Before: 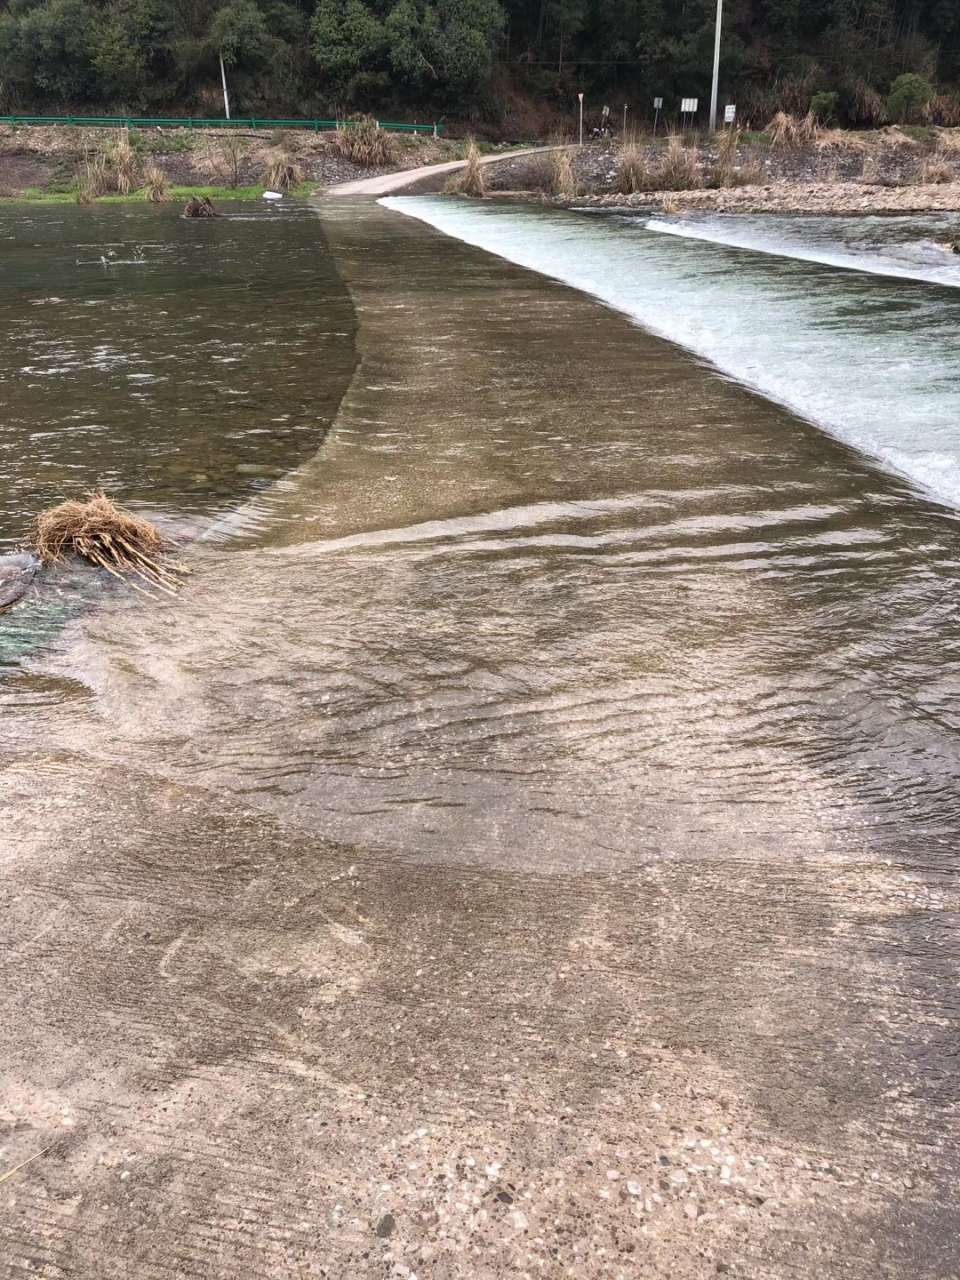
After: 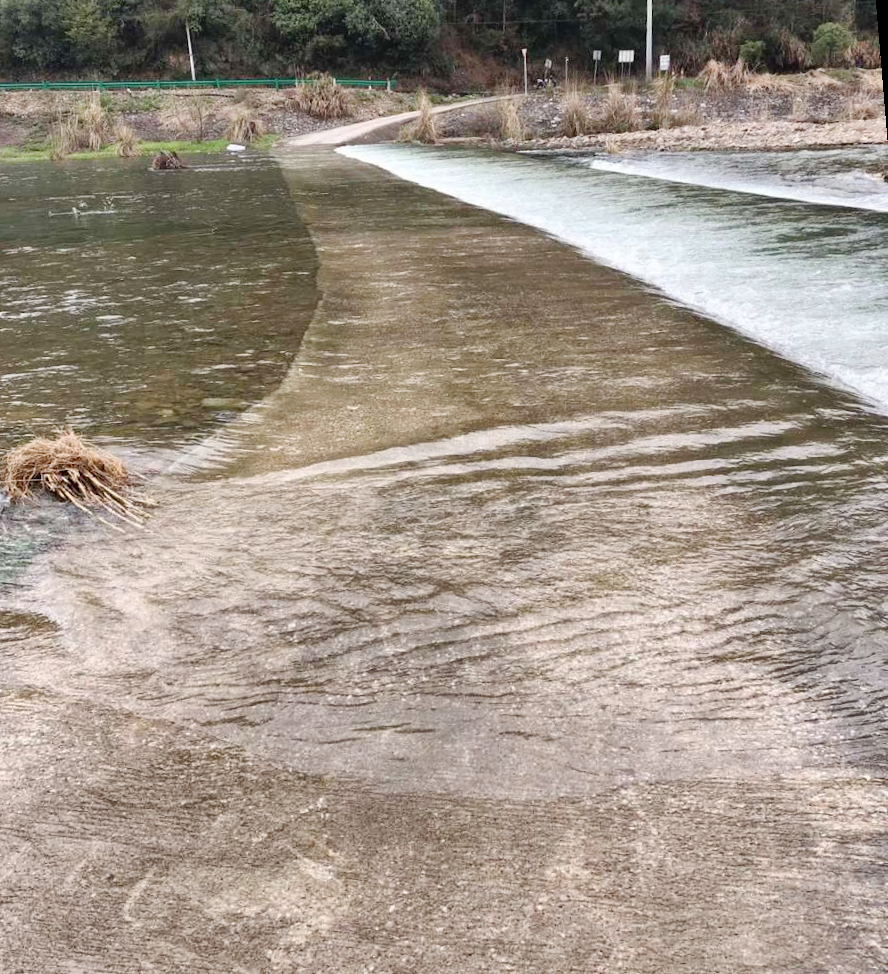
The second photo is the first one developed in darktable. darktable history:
shadows and highlights: soften with gaussian
tone curve: curves: ch0 [(0, 0) (0.003, 0.004) (0.011, 0.015) (0.025, 0.033) (0.044, 0.058) (0.069, 0.091) (0.1, 0.131) (0.136, 0.179) (0.177, 0.233) (0.224, 0.295) (0.277, 0.364) (0.335, 0.434) (0.399, 0.51) (0.468, 0.583) (0.543, 0.654) (0.623, 0.724) (0.709, 0.789) (0.801, 0.852) (0.898, 0.924) (1, 1)], preserve colors none
crop: bottom 19.644%
rotate and perspective: rotation -1.68°, lens shift (vertical) -0.146, crop left 0.049, crop right 0.912, crop top 0.032, crop bottom 0.96
